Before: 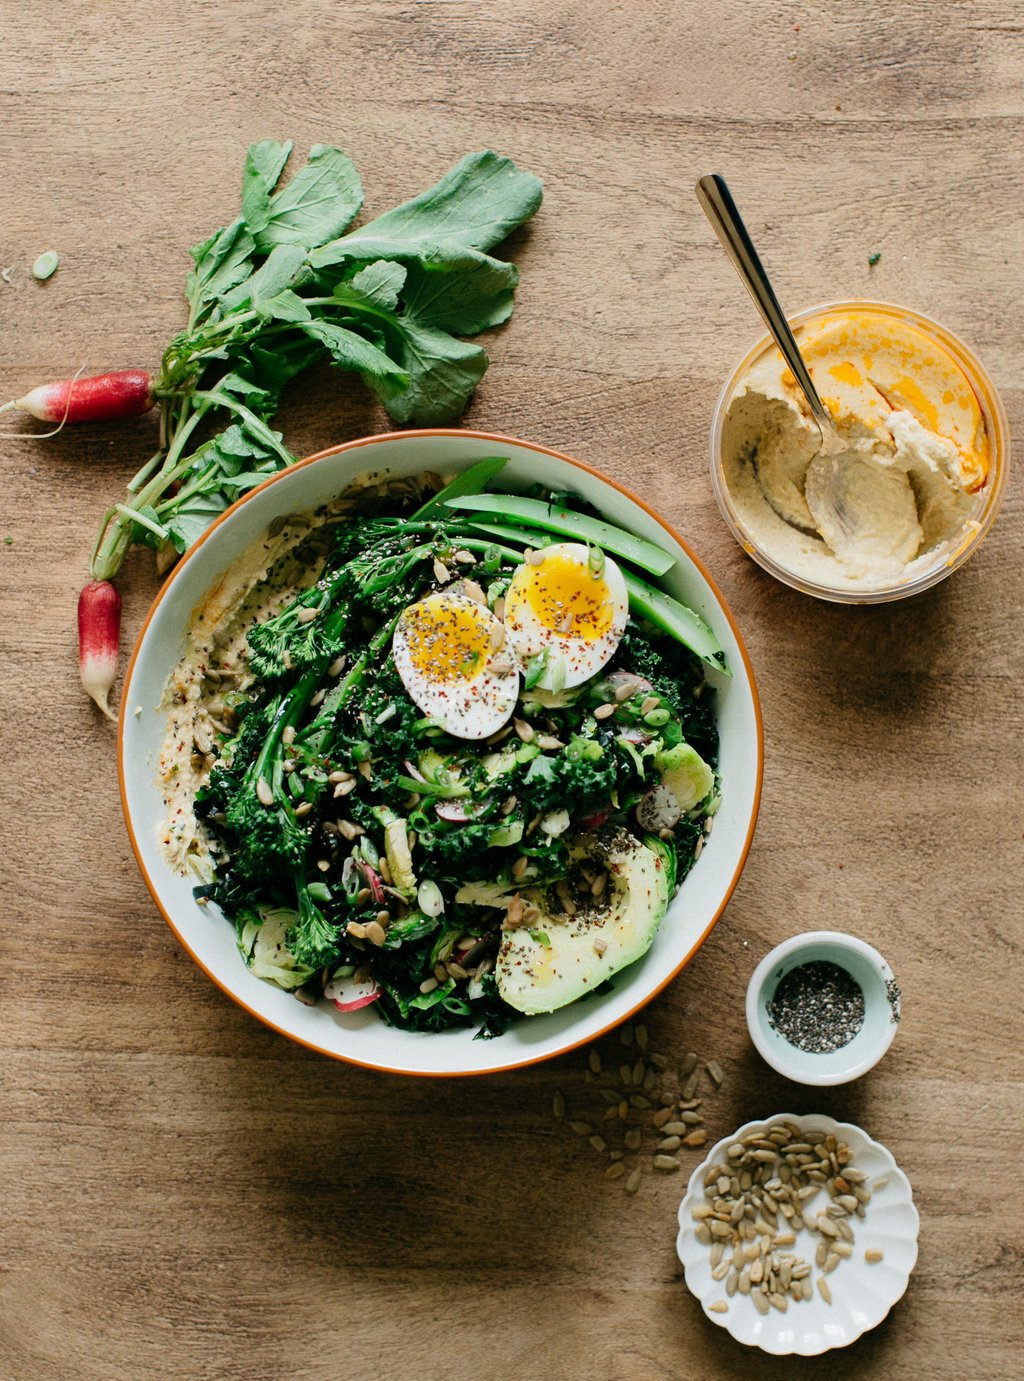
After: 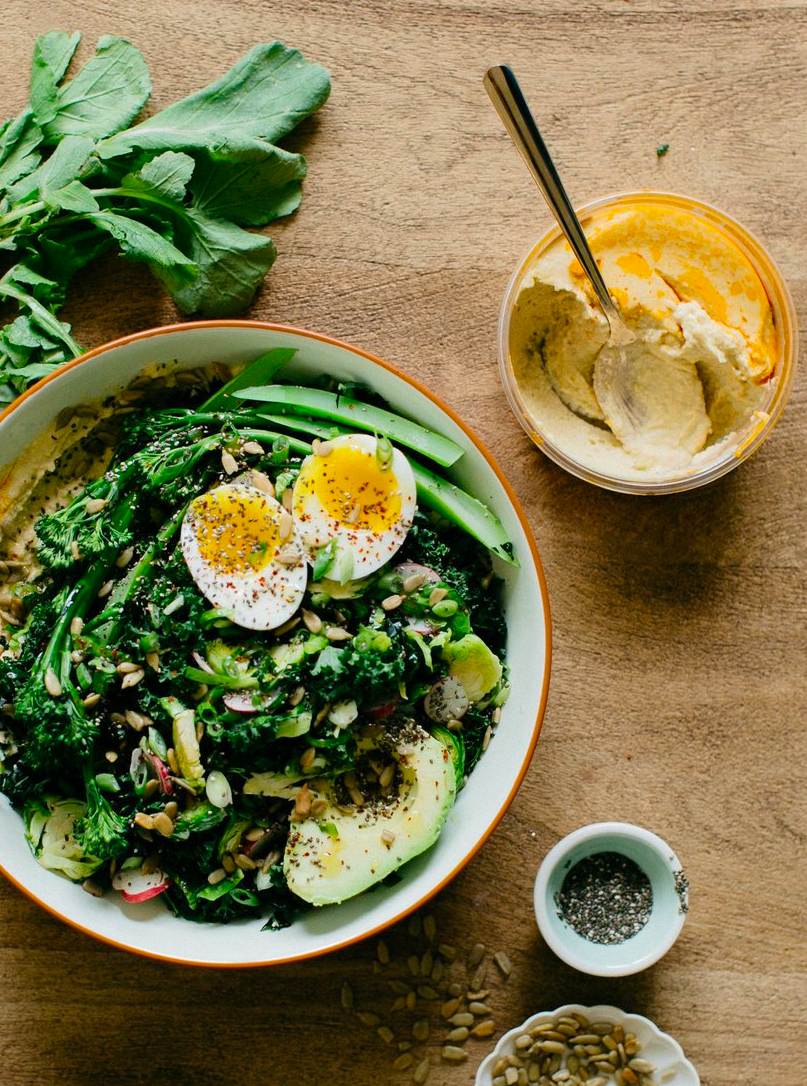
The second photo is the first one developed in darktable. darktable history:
crop and rotate: left 20.74%, top 7.912%, right 0.375%, bottom 13.378%
color balance rgb: perceptual saturation grading › global saturation 20%, global vibrance 20%
